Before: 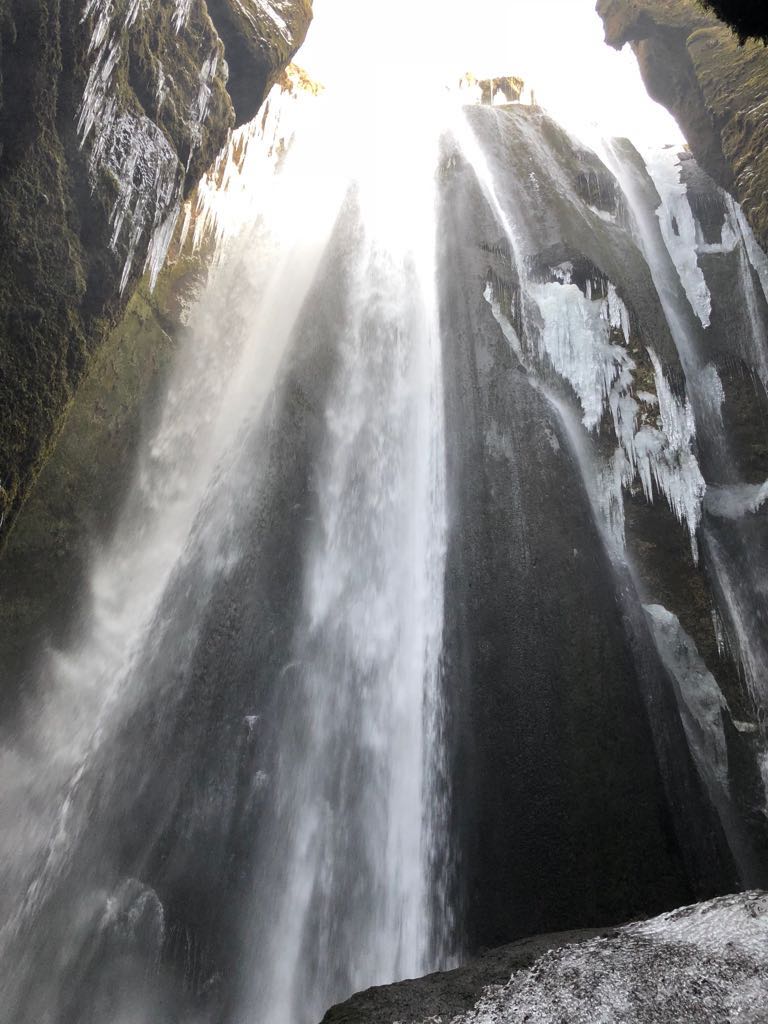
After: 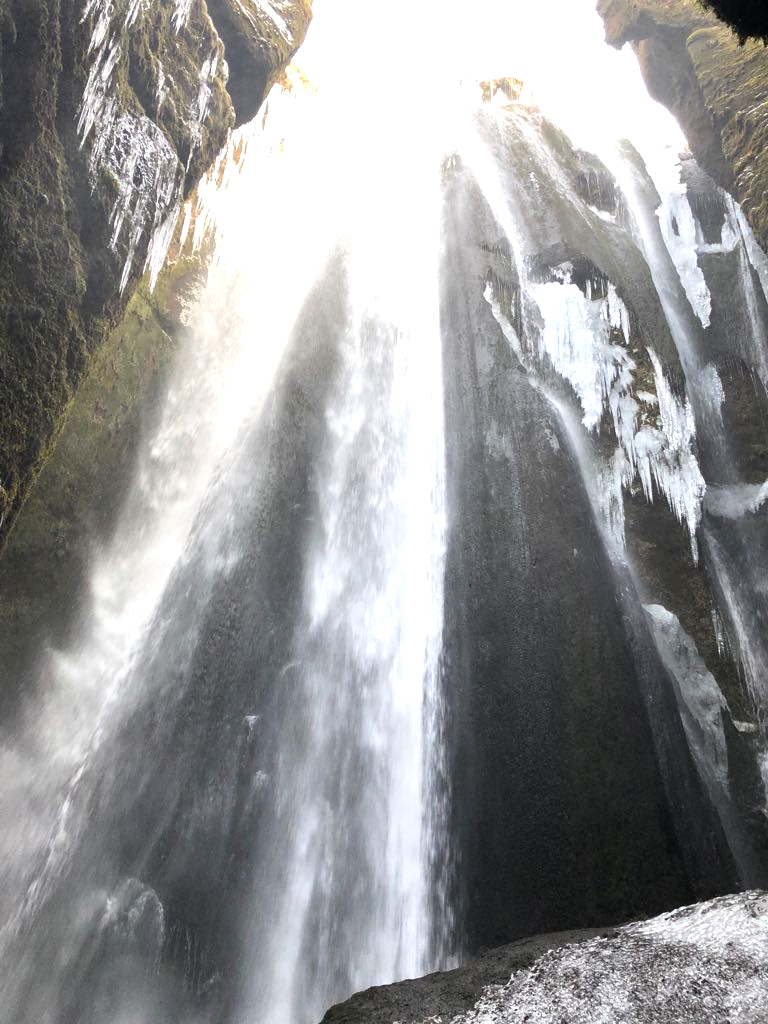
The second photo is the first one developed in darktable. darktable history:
tone equalizer: on, module defaults
exposure: exposure 0.785 EV, compensate highlight preservation false
